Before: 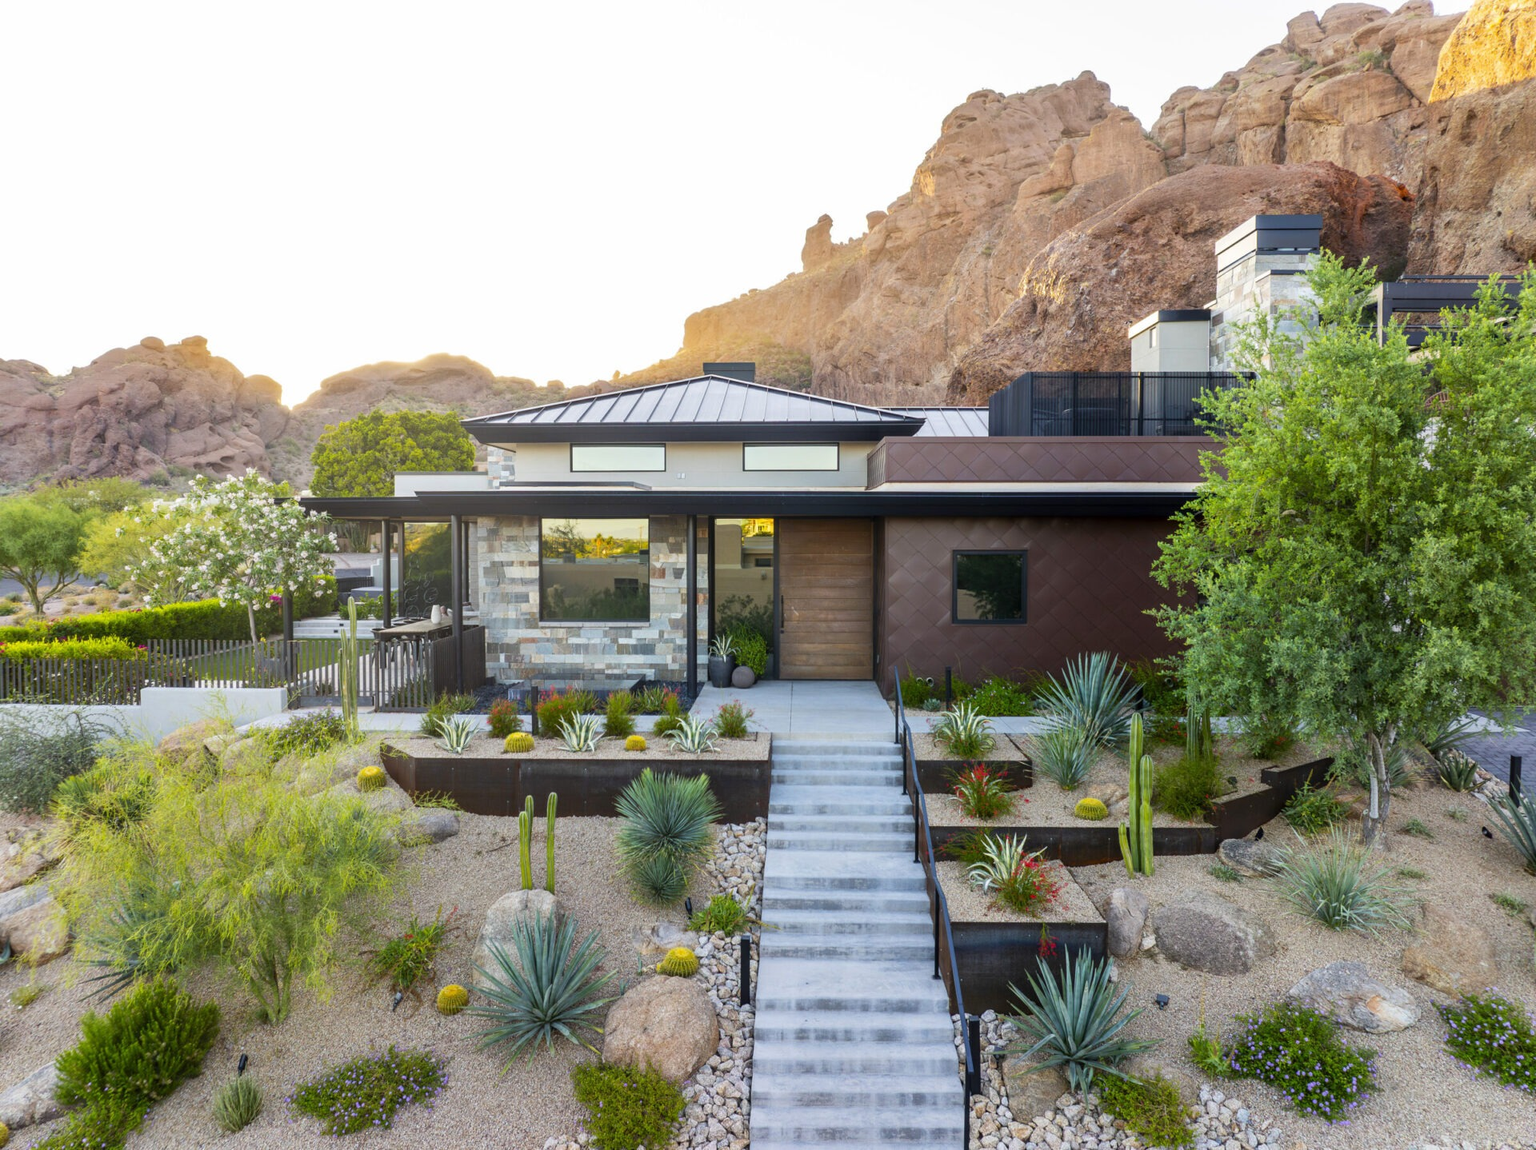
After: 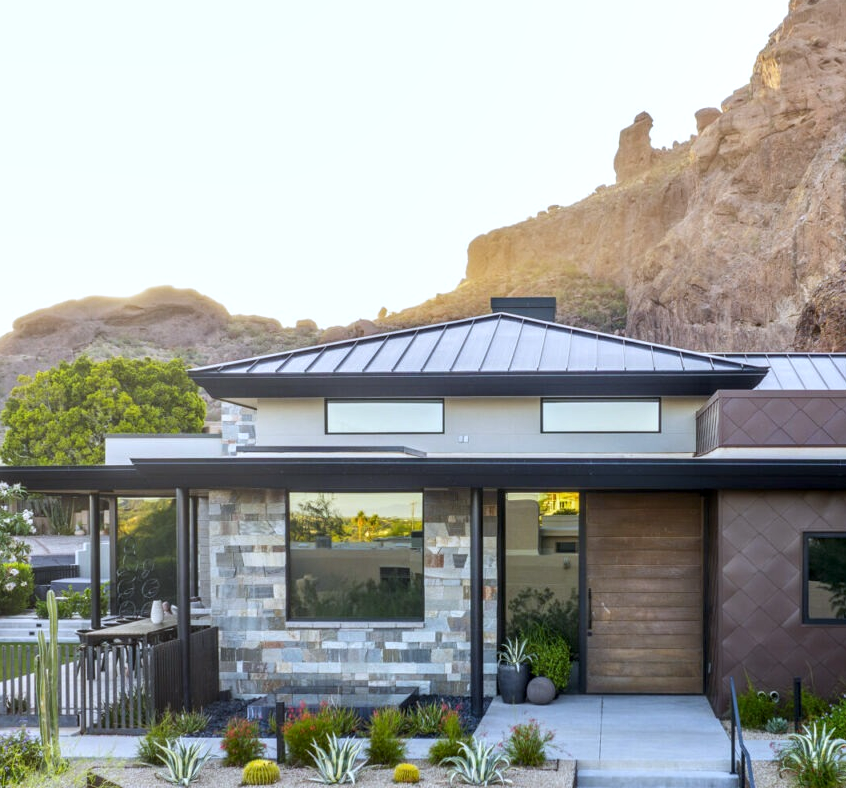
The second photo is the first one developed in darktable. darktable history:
local contrast: detail 130%
white balance: red 0.954, blue 1.079
crop: left 20.248%, top 10.86%, right 35.675%, bottom 34.321%
